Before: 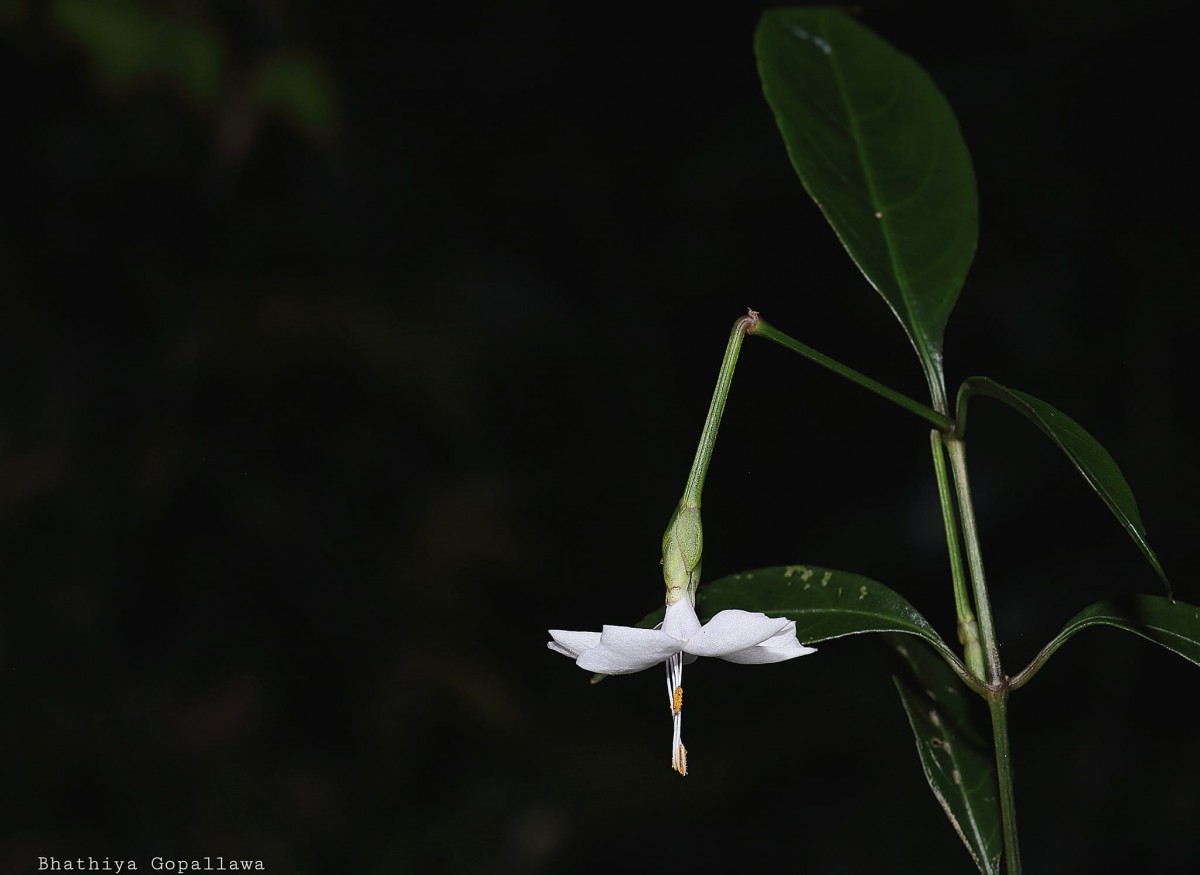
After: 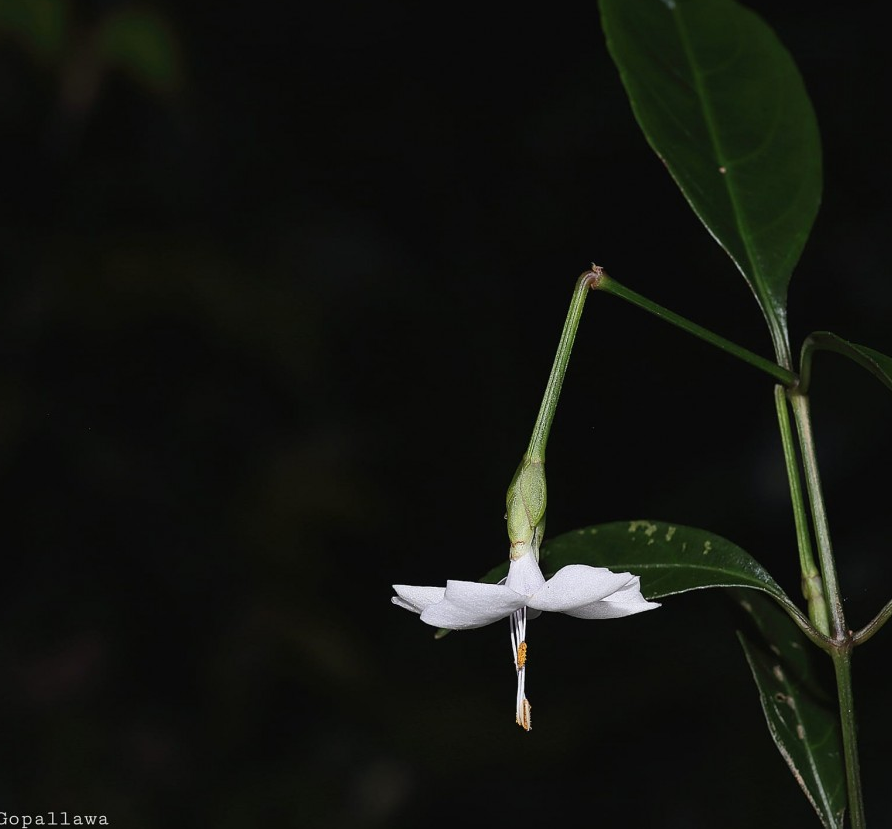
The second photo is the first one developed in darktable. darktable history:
crop and rotate: left 13.036%, top 5.236%, right 12.556%
